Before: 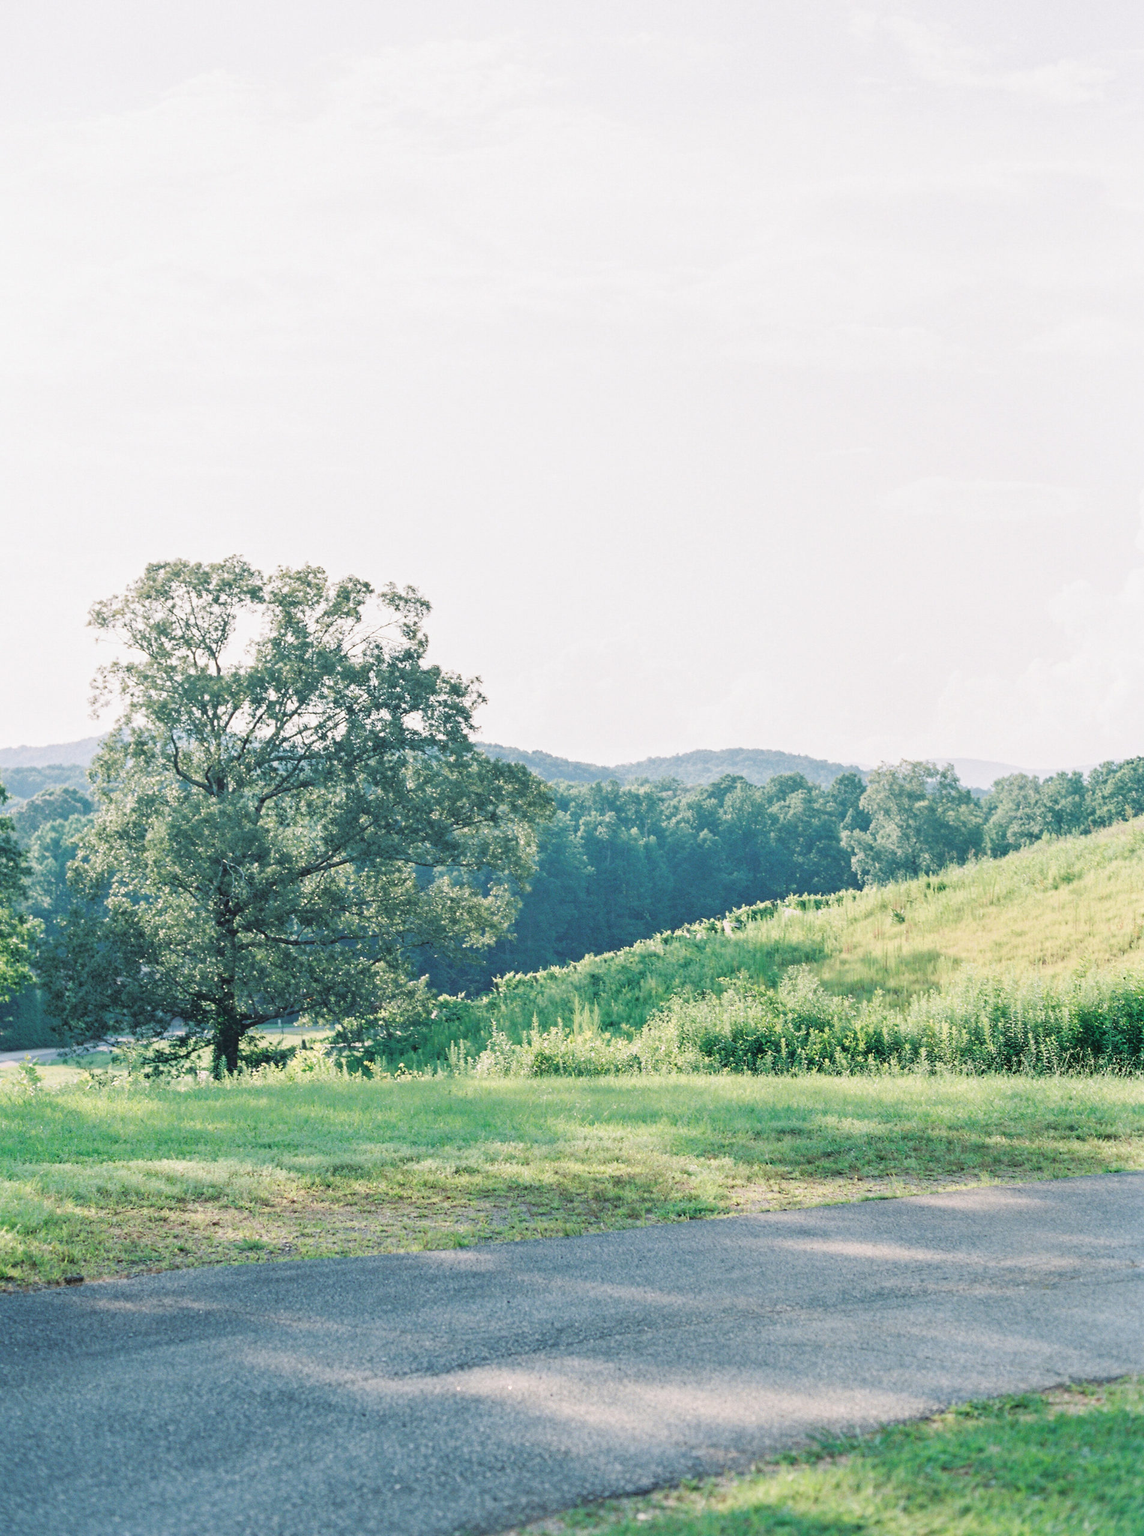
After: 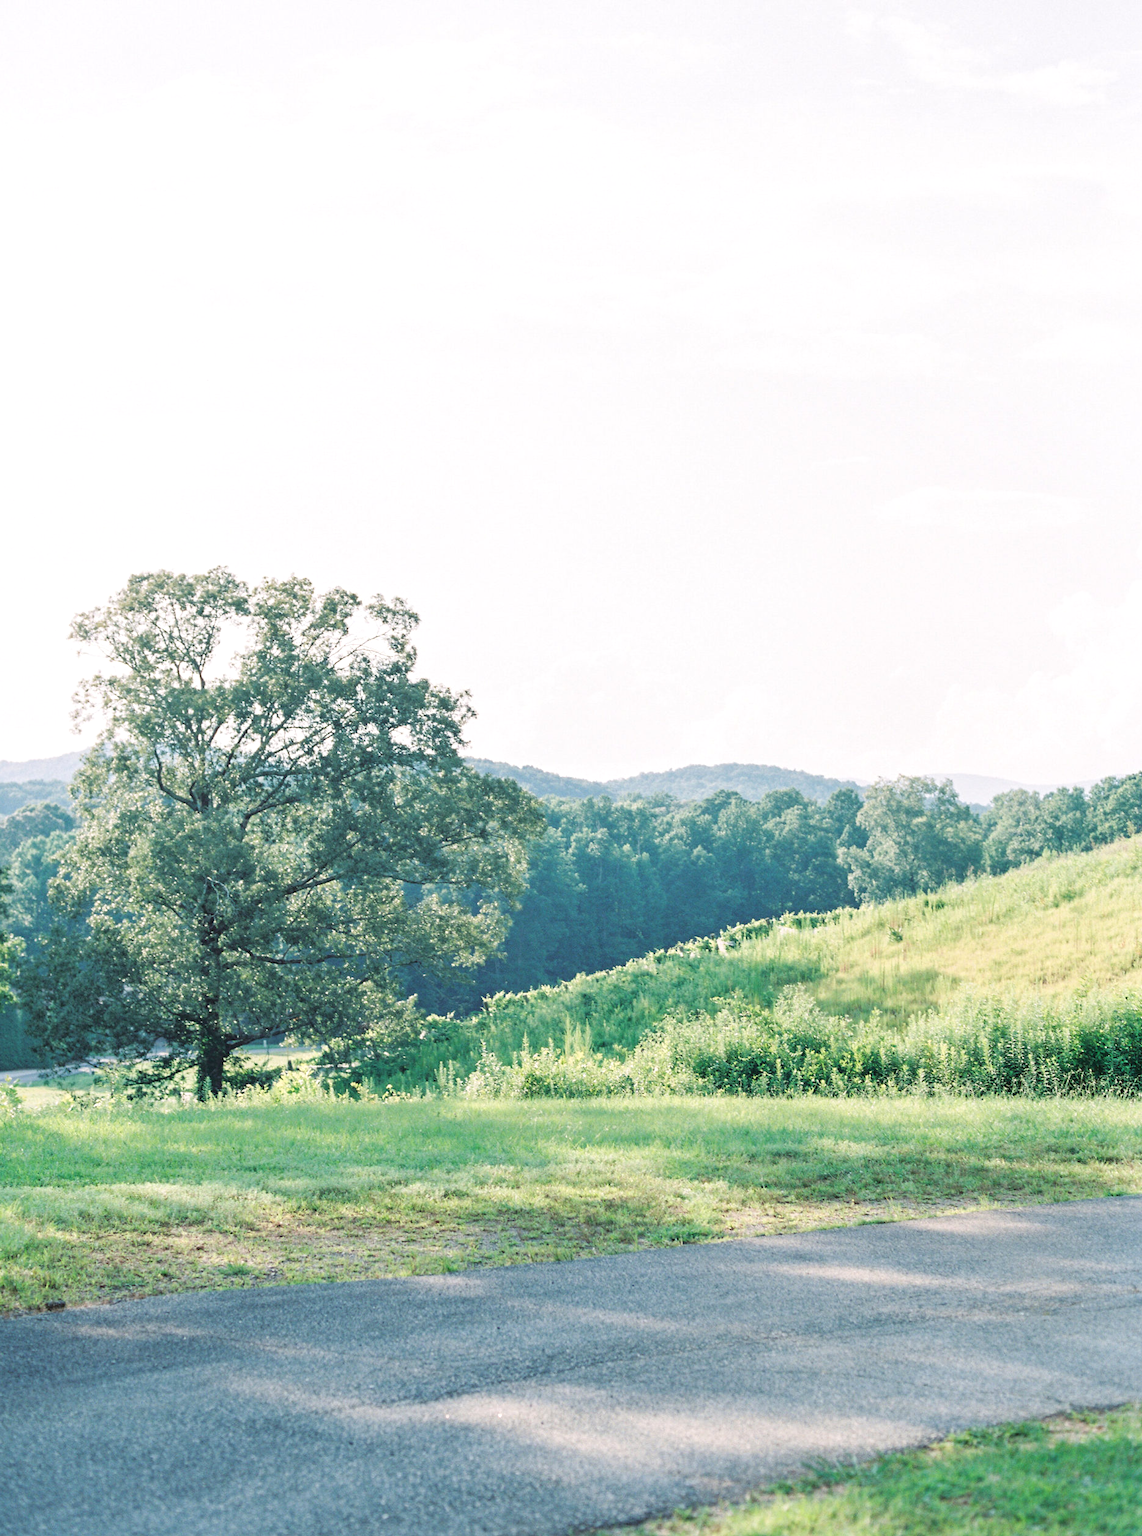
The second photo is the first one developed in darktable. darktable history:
crop: left 1.736%, right 0.275%, bottom 1.945%
exposure: exposure 0.188 EV, compensate highlight preservation false
